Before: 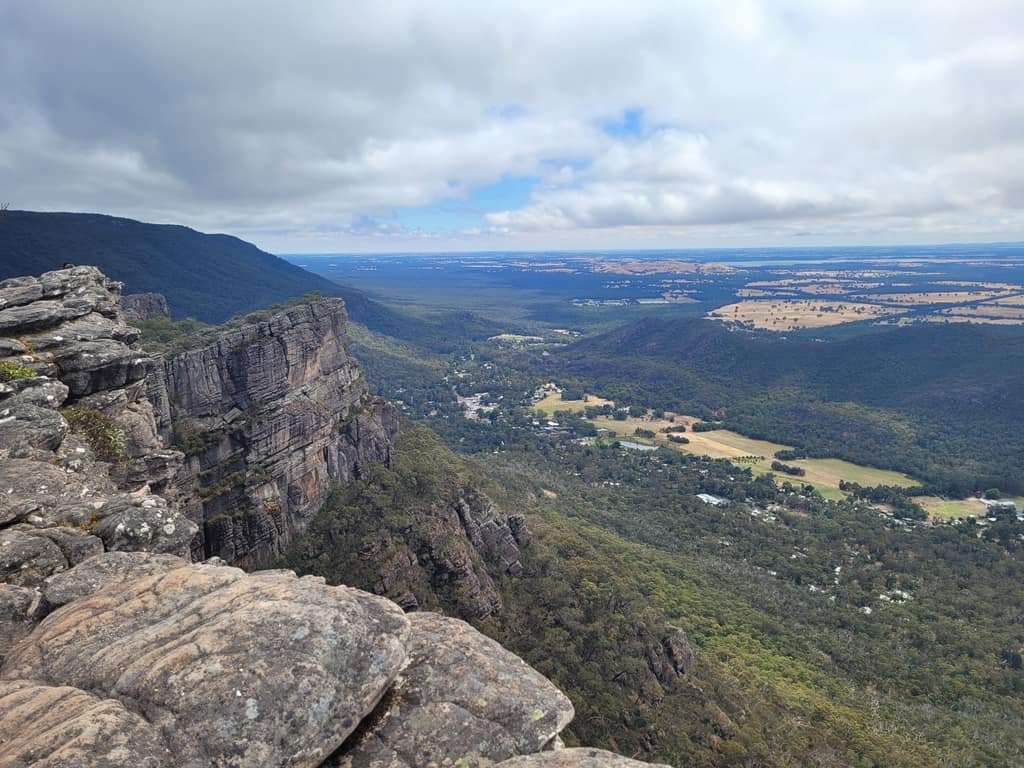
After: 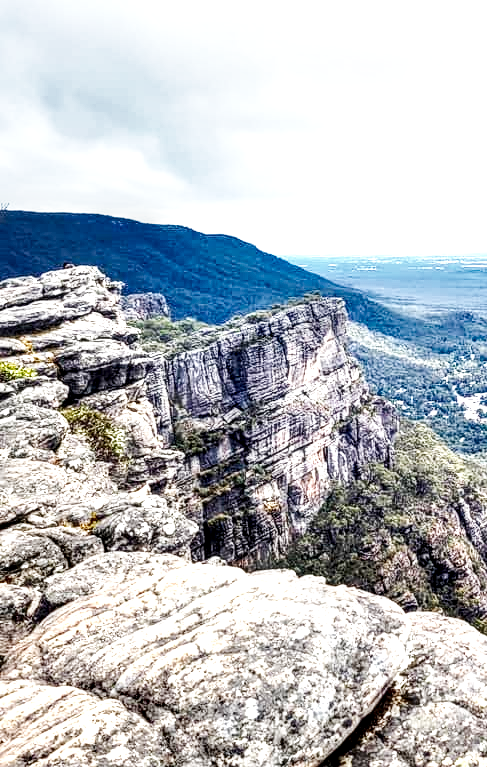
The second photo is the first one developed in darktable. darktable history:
crop and rotate: left 0.06%, top 0%, right 52.345%
local contrast: highlights 22%, detail 195%
exposure: black level correction 0, exposure 0.696 EV, compensate highlight preservation false
shadows and highlights: low approximation 0.01, soften with gaussian
base curve: curves: ch0 [(0, 0) (0.007, 0.004) (0.027, 0.03) (0.046, 0.07) (0.207, 0.54) (0.442, 0.872) (0.673, 0.972) (1, 1)], preserve colors none
